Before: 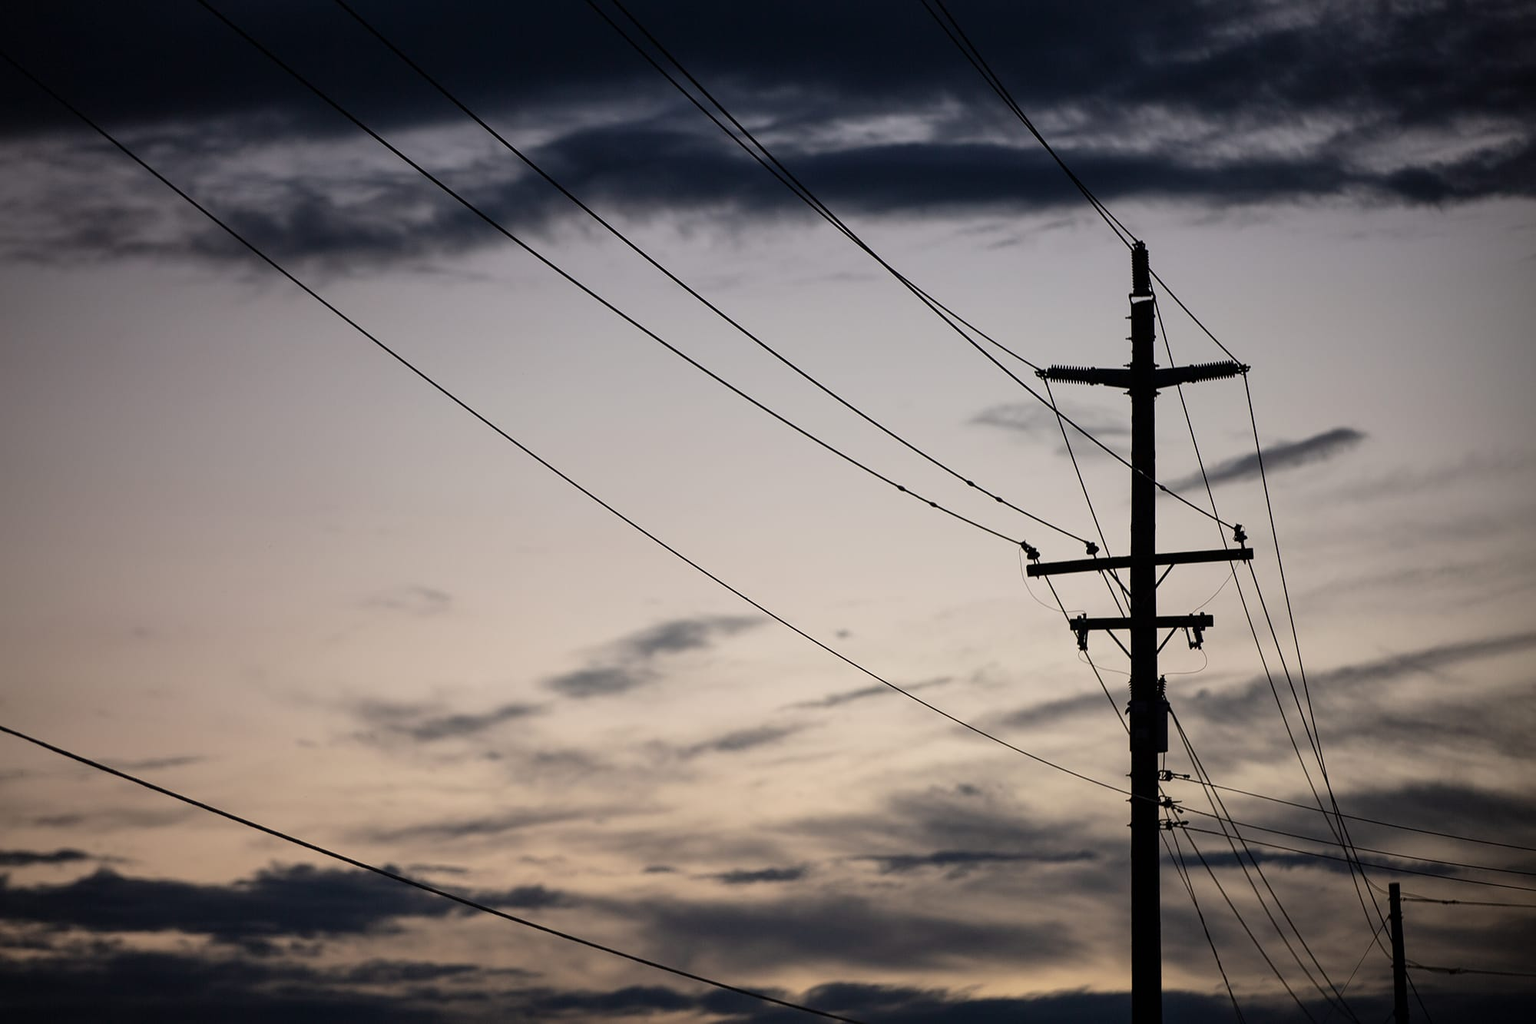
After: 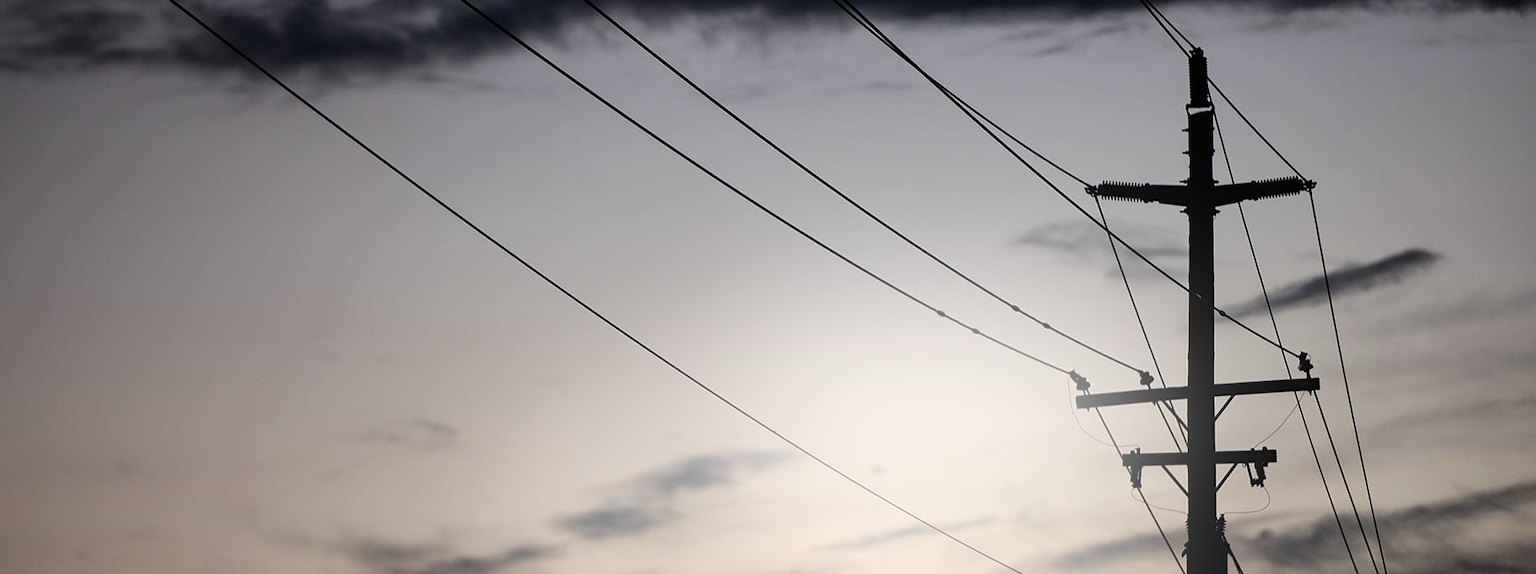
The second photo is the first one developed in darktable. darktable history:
white balance: red 0.982, blue 1.018
tone curve: curves: ch0 [(0, 0) (0.224, 0.12) (0.375, 0.296) (0.528, 0.472) (0.681, 0.634) (0.8, 0.766) (0.873, 0.877) (1, 1)], preserve colors basic power
crop: left 1.744%, top 19.225%, right 5.069%, bottom 28.357%
bloom: threshold 82.5%, strength 16.25%
